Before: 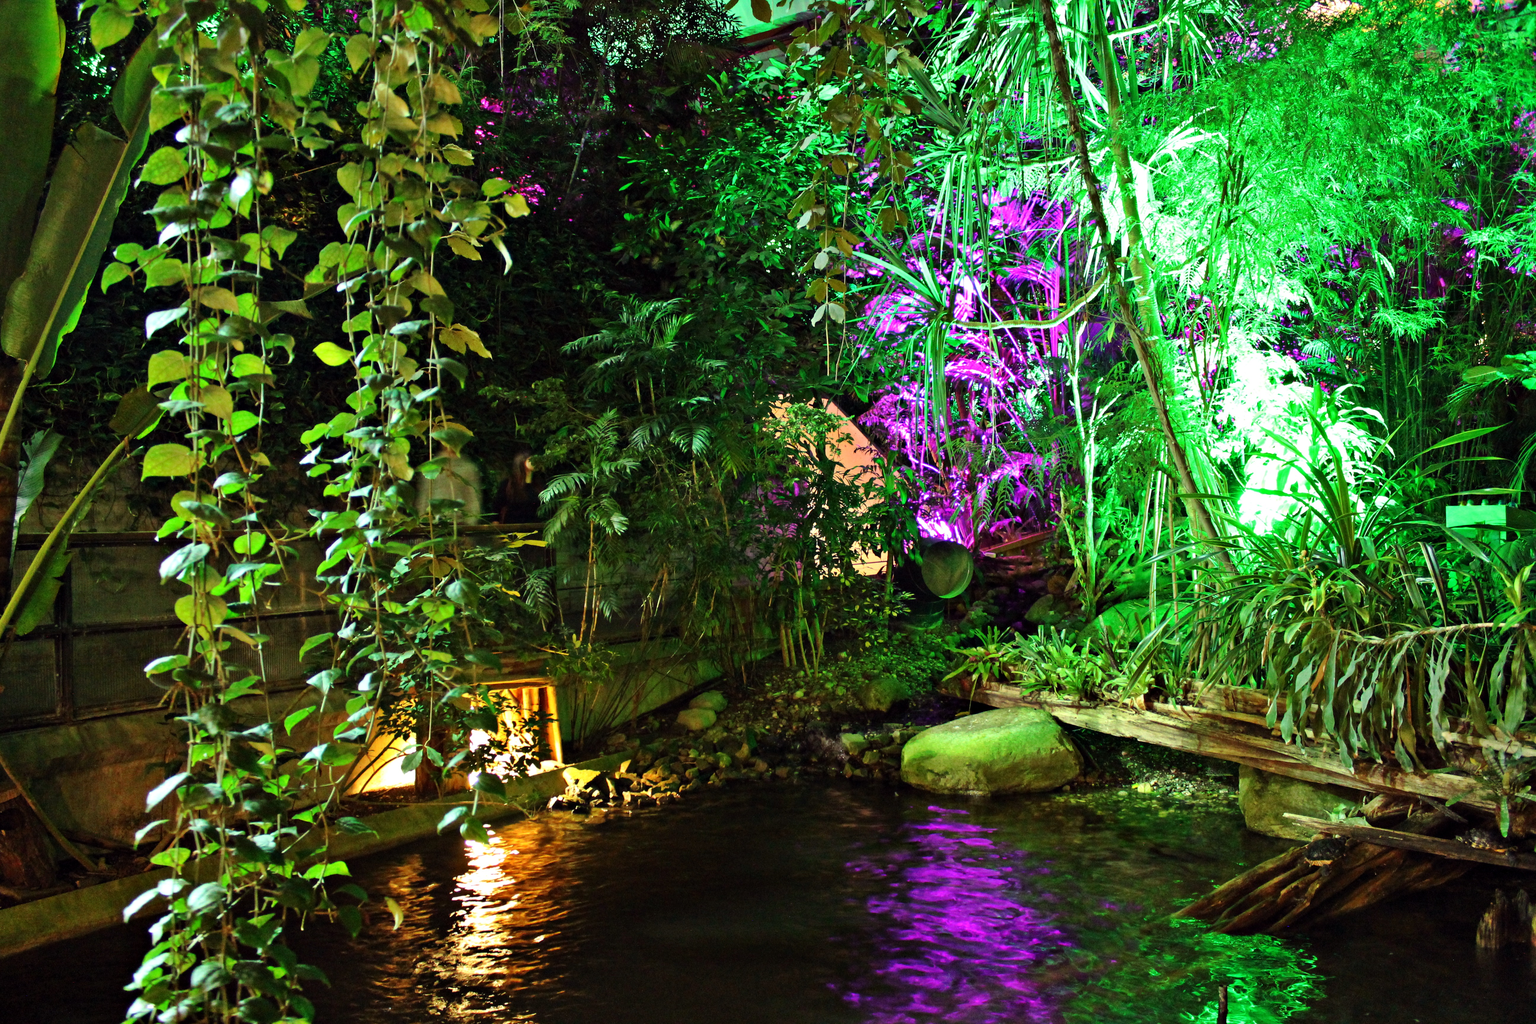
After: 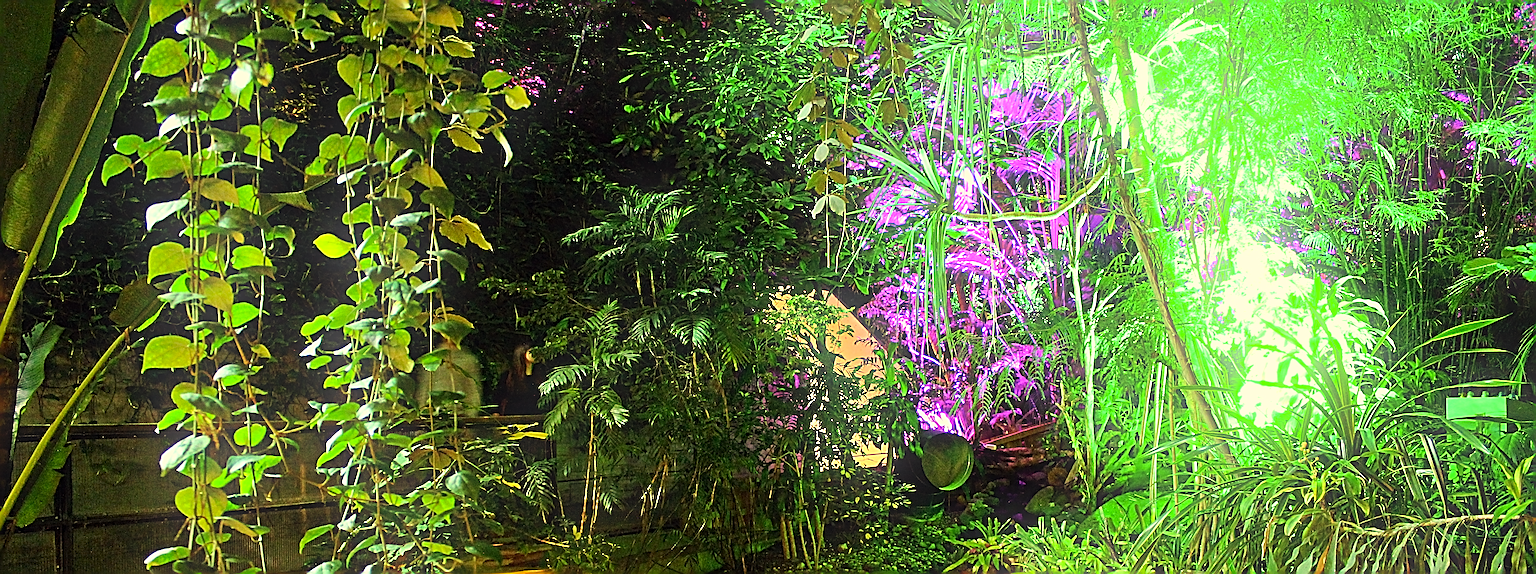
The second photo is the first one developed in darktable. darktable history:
color correction: highlights a* 1.39, highlights b* 17.83
crop and rotate: top 10.605%, bottom 33.274%
bloom: threshold 82.5%, strength 16.25%
sharpen: radius 4.001, amount 2
